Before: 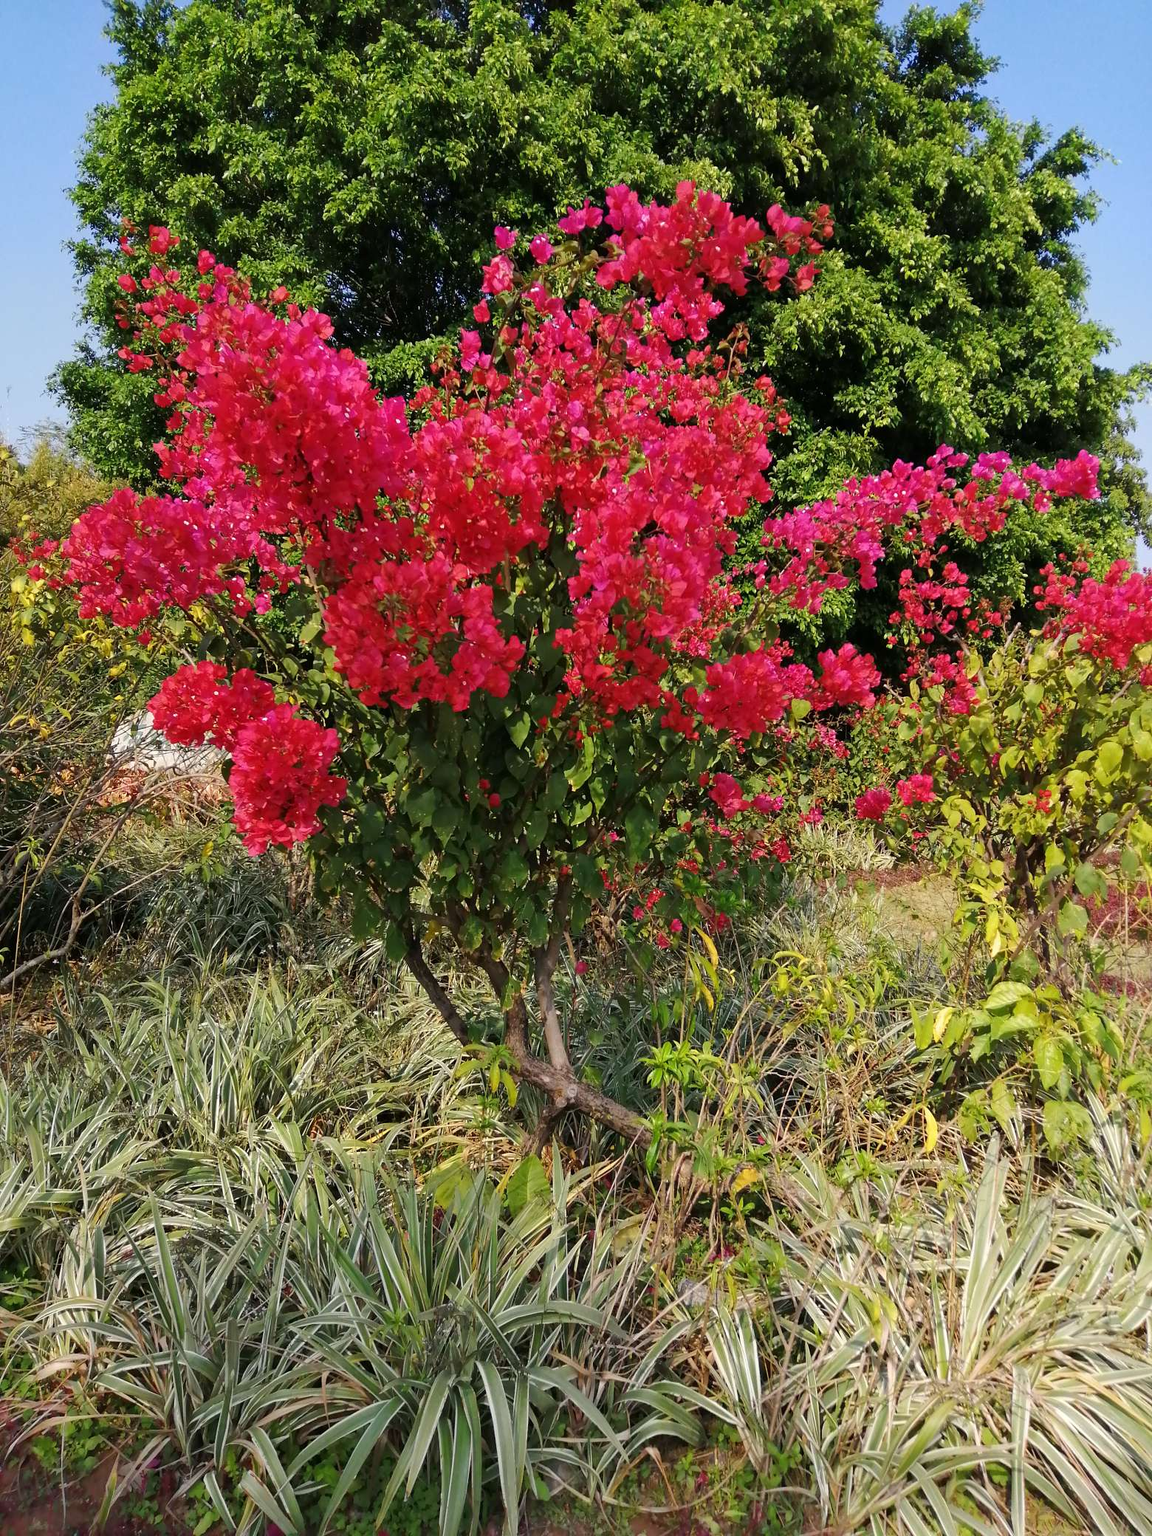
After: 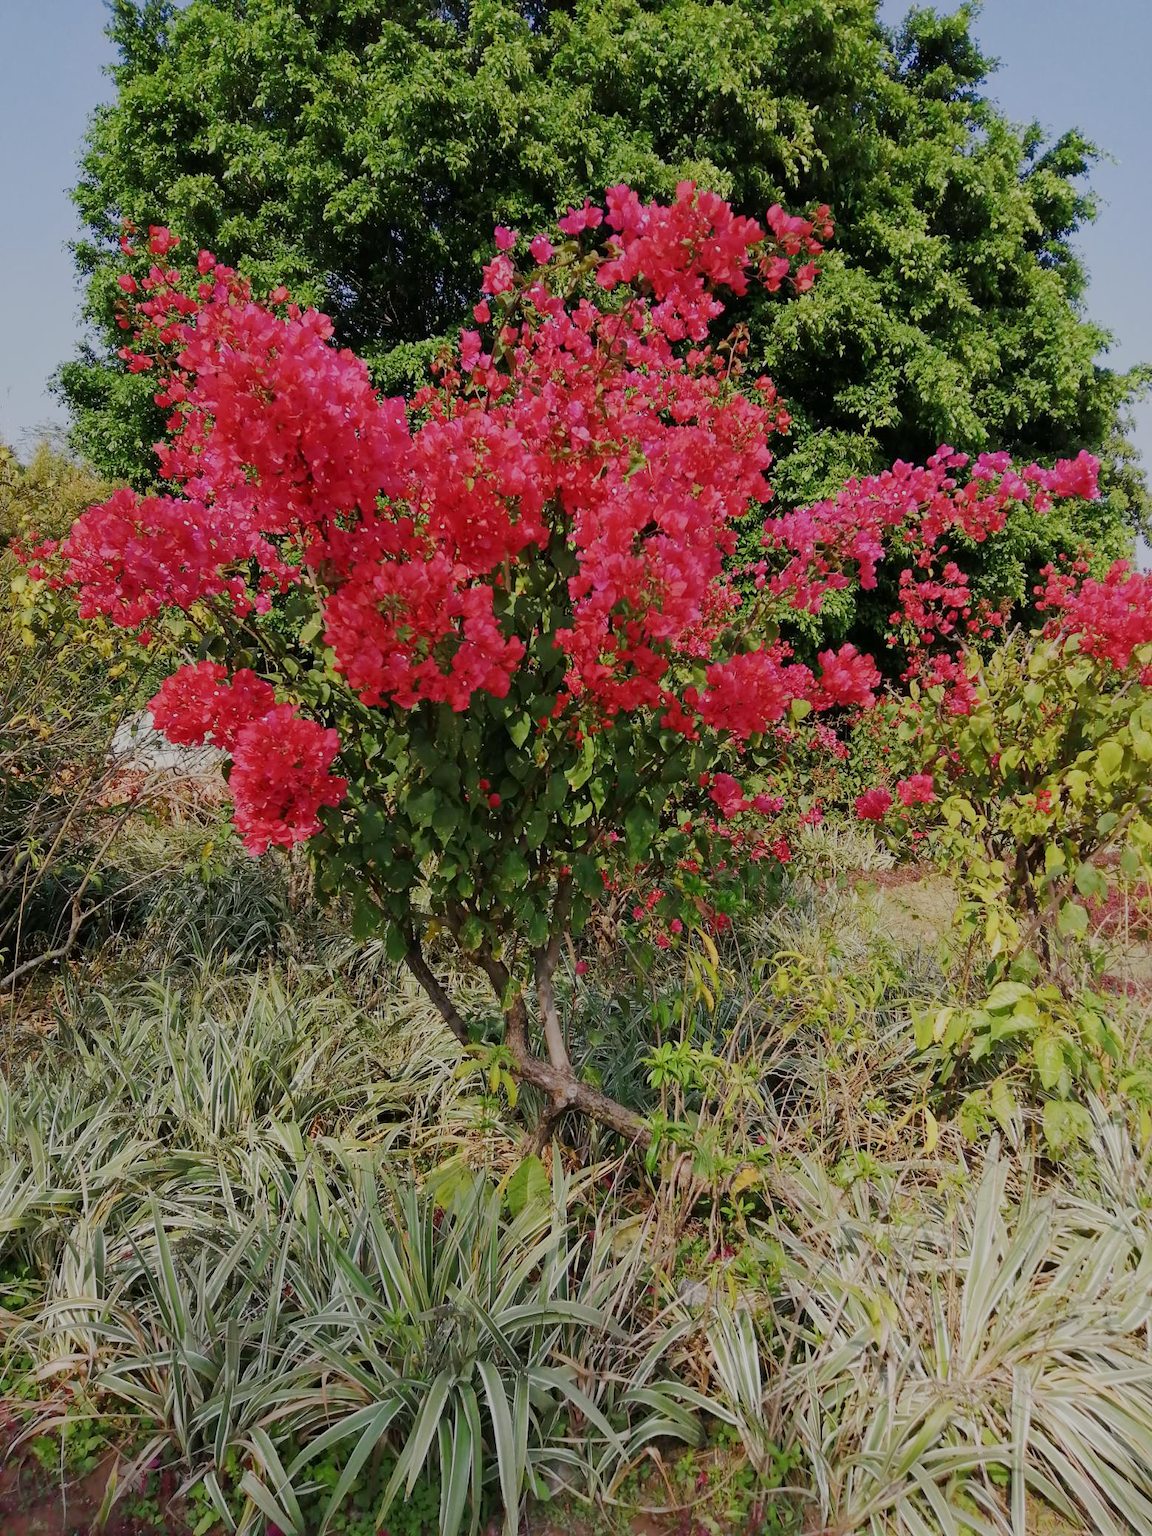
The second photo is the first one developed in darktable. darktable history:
sigmoid: contrast 1.05, skew -0.15
tone equalizer: on, module defaults
